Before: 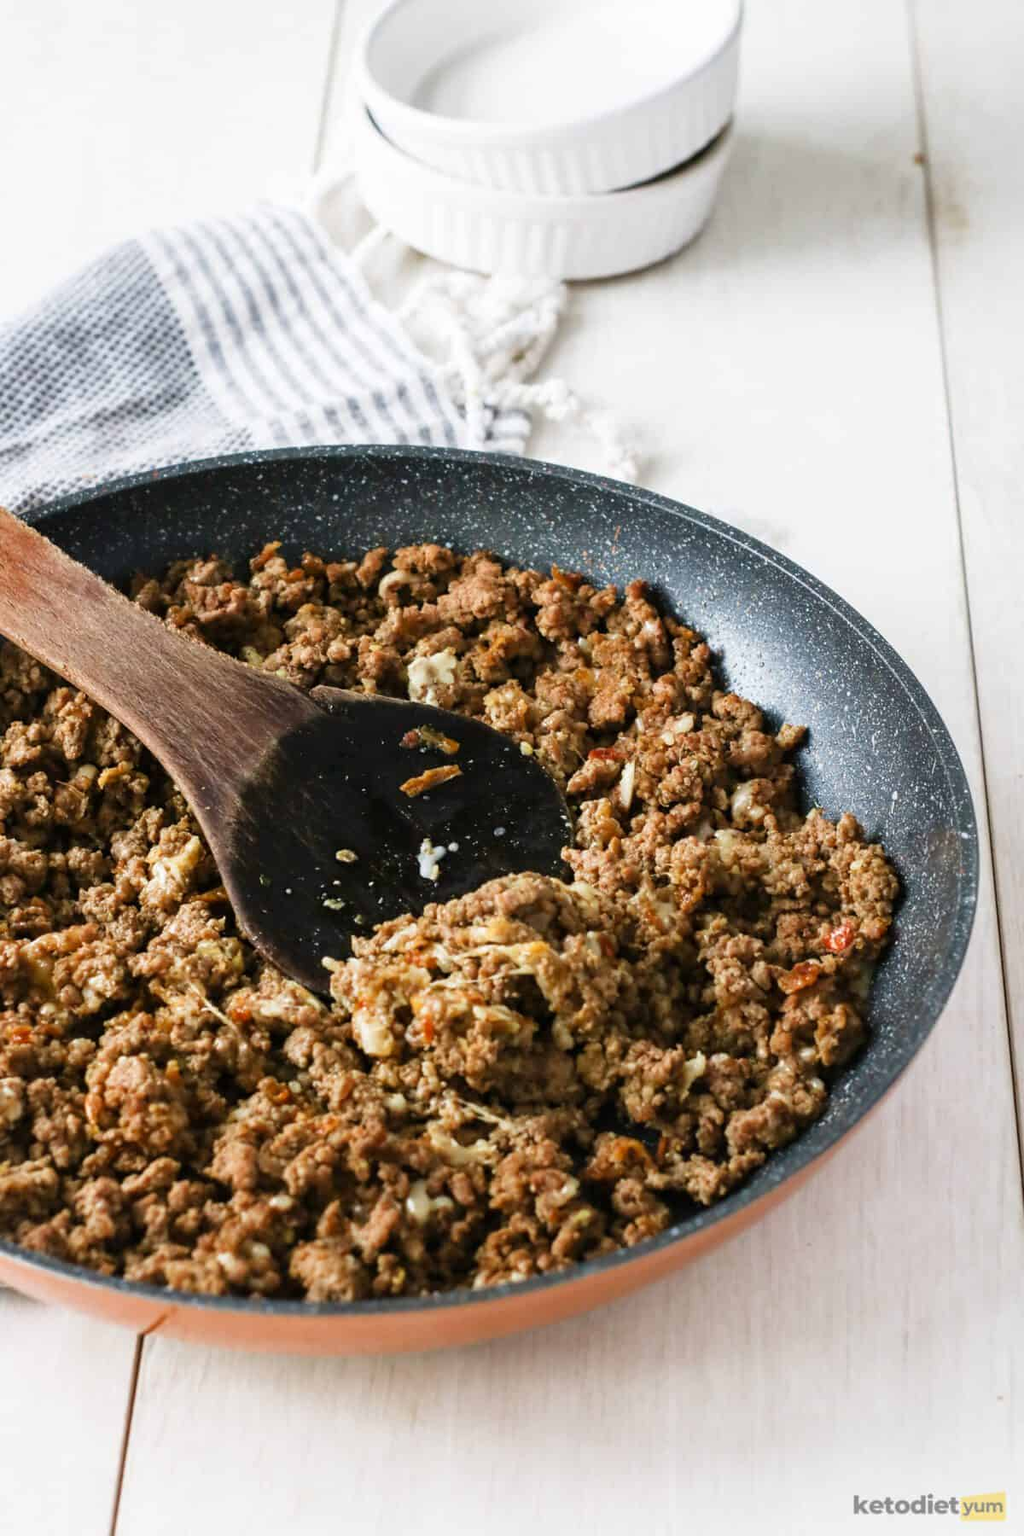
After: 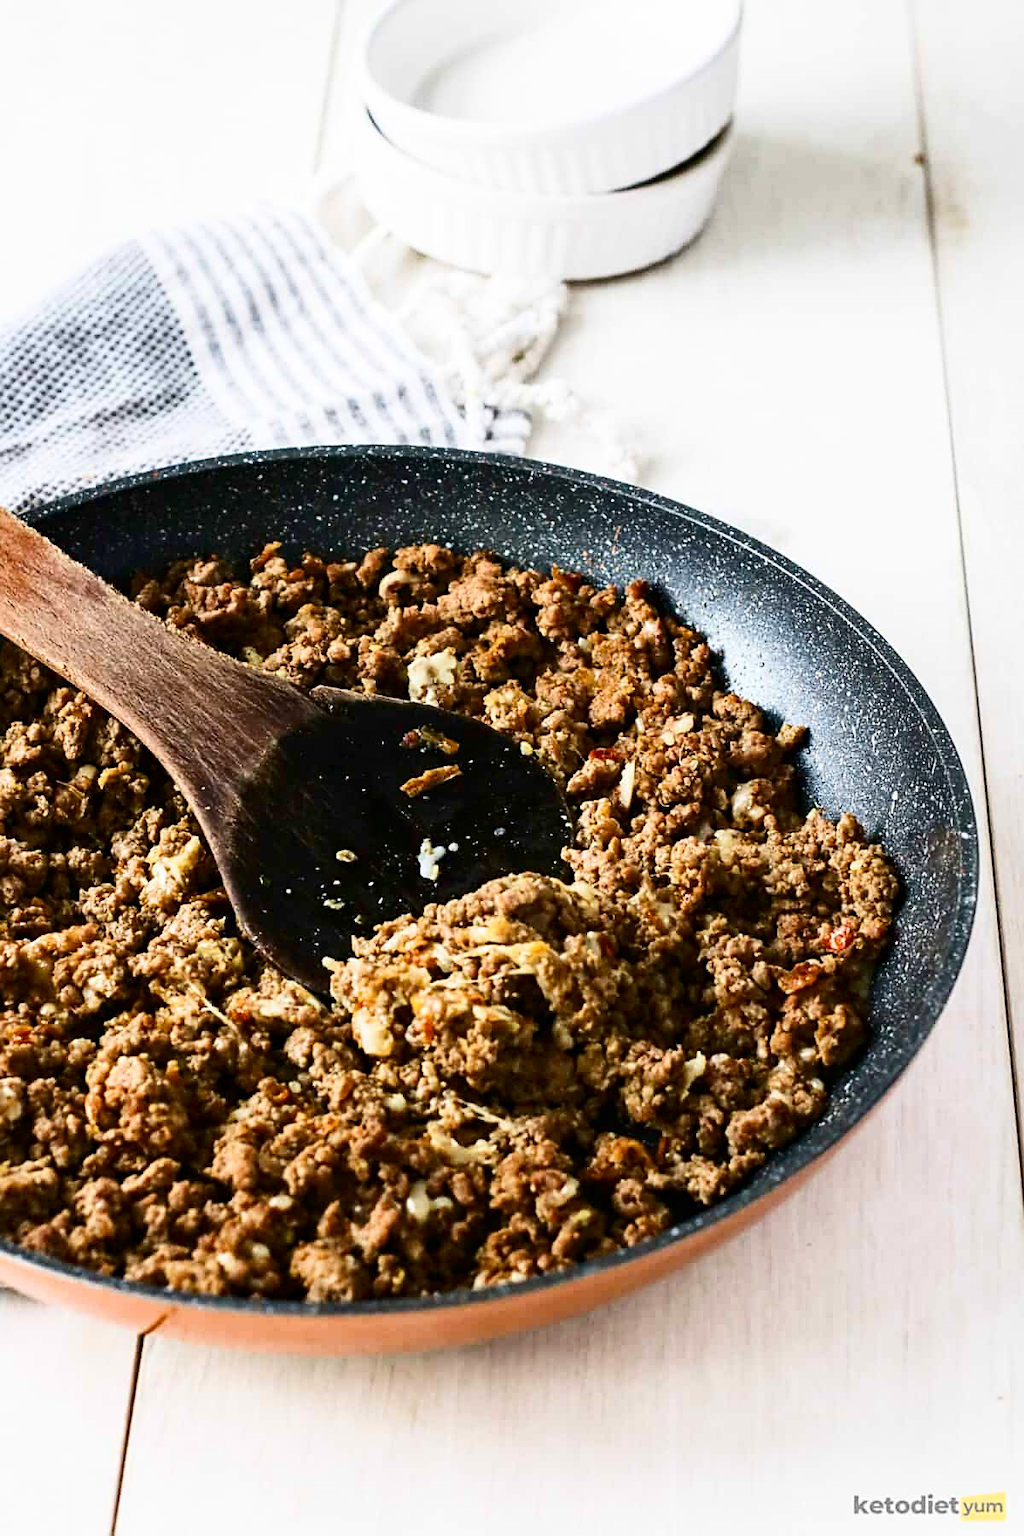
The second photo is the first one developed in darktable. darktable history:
contrast brightness saturation: contrast 0.28
color balance rgb: perceptual saturation grading › global saturation 10%
sharpen: on, module defaults
exposure: compensate highlight preservation false
haze removal: on, module defaults
